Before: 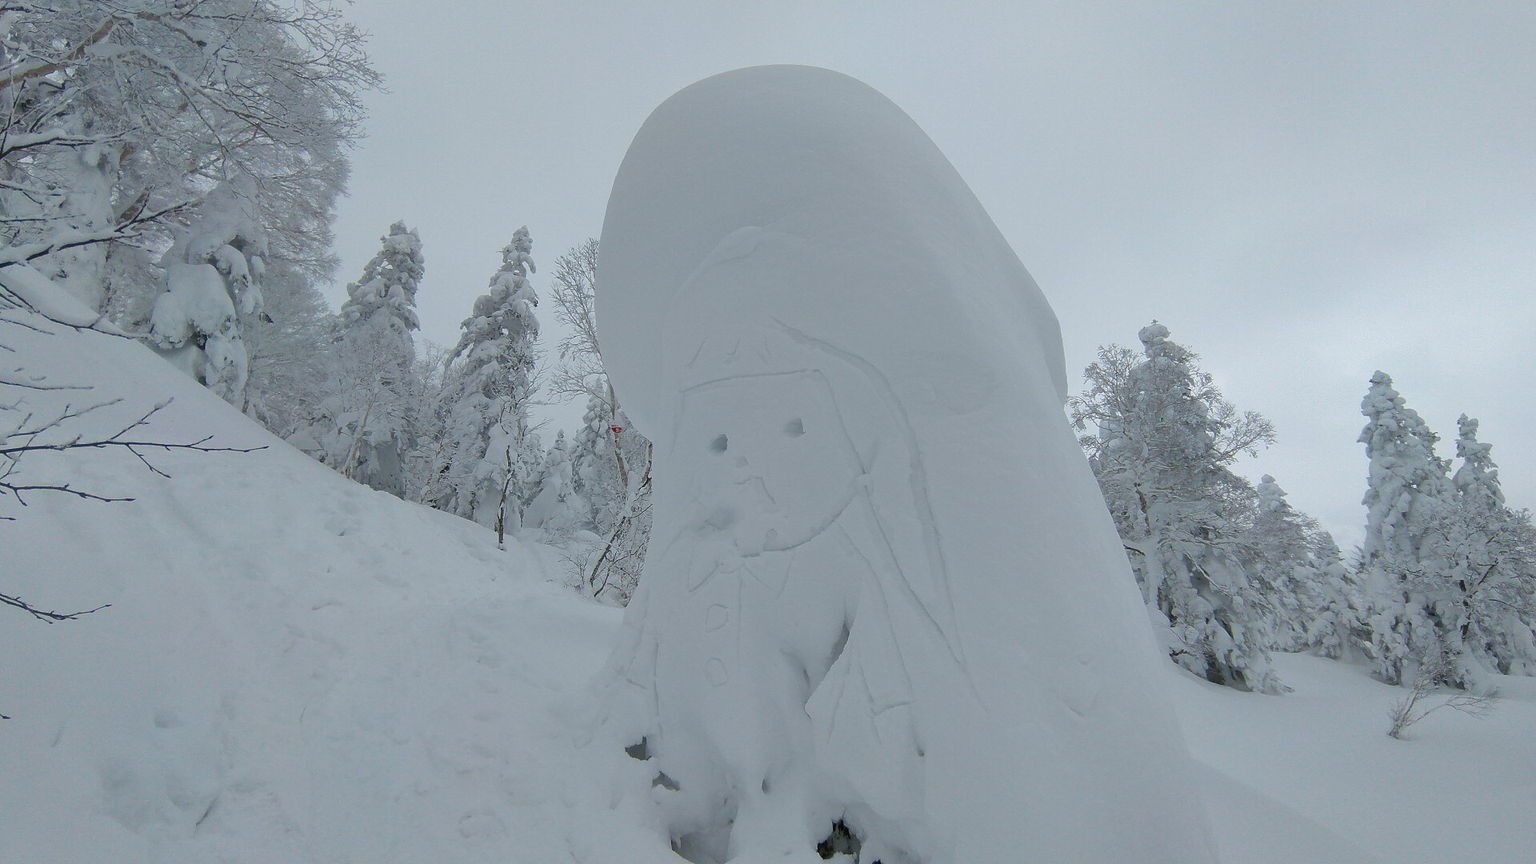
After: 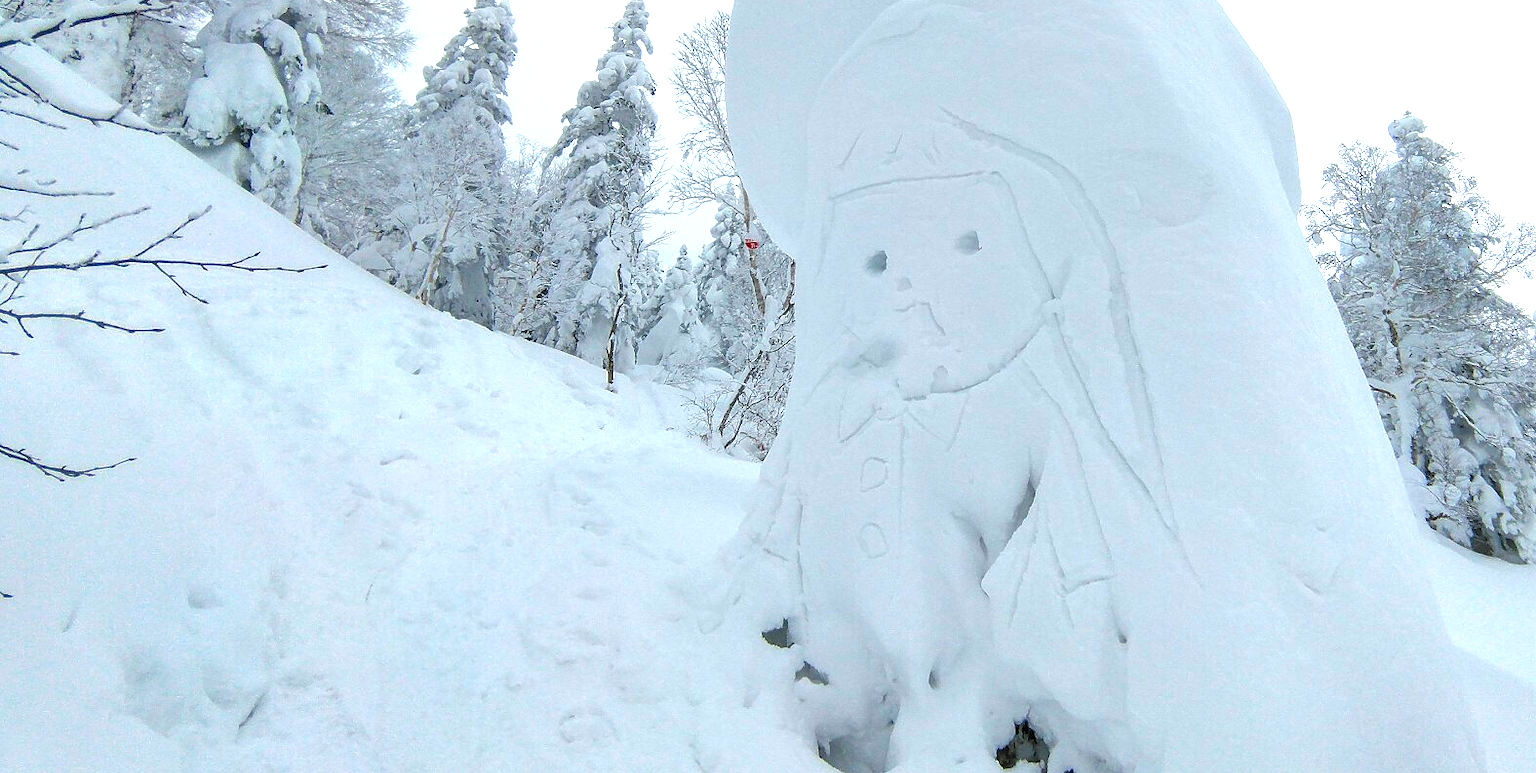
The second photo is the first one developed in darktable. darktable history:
levels: levels [0, 0.476, 0.951]
exposure: black level correction -0.005, exposure 1 EV, compensate highlight preservation false
crop: top 26.531%, right 17.959%
local contrast: highlights 25%, detail 150%
color balance rgb: linear chroma grading › global chroma 15%, perceptual saturation grading › global saturation 30%
